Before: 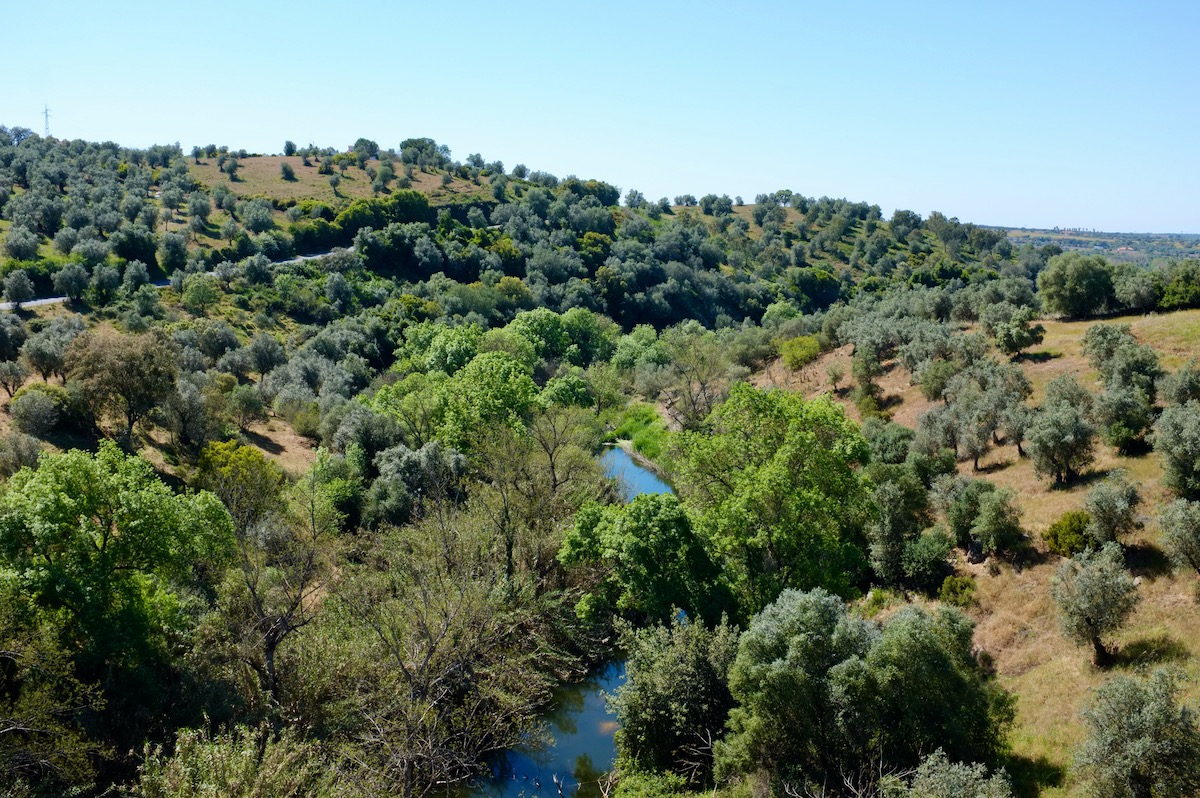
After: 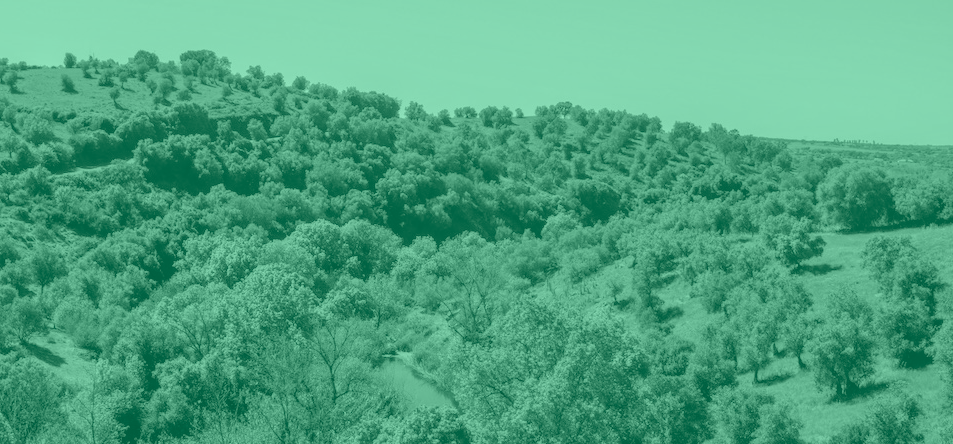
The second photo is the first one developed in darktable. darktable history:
local contrast: highlights 0%, shadows 0%, detail 133%
crop: left 18.38%, top 11.092%, right 2.134%, bottom 33.217%
colorize: hue 147.6°, saturation 65%, lightness 21.64%
